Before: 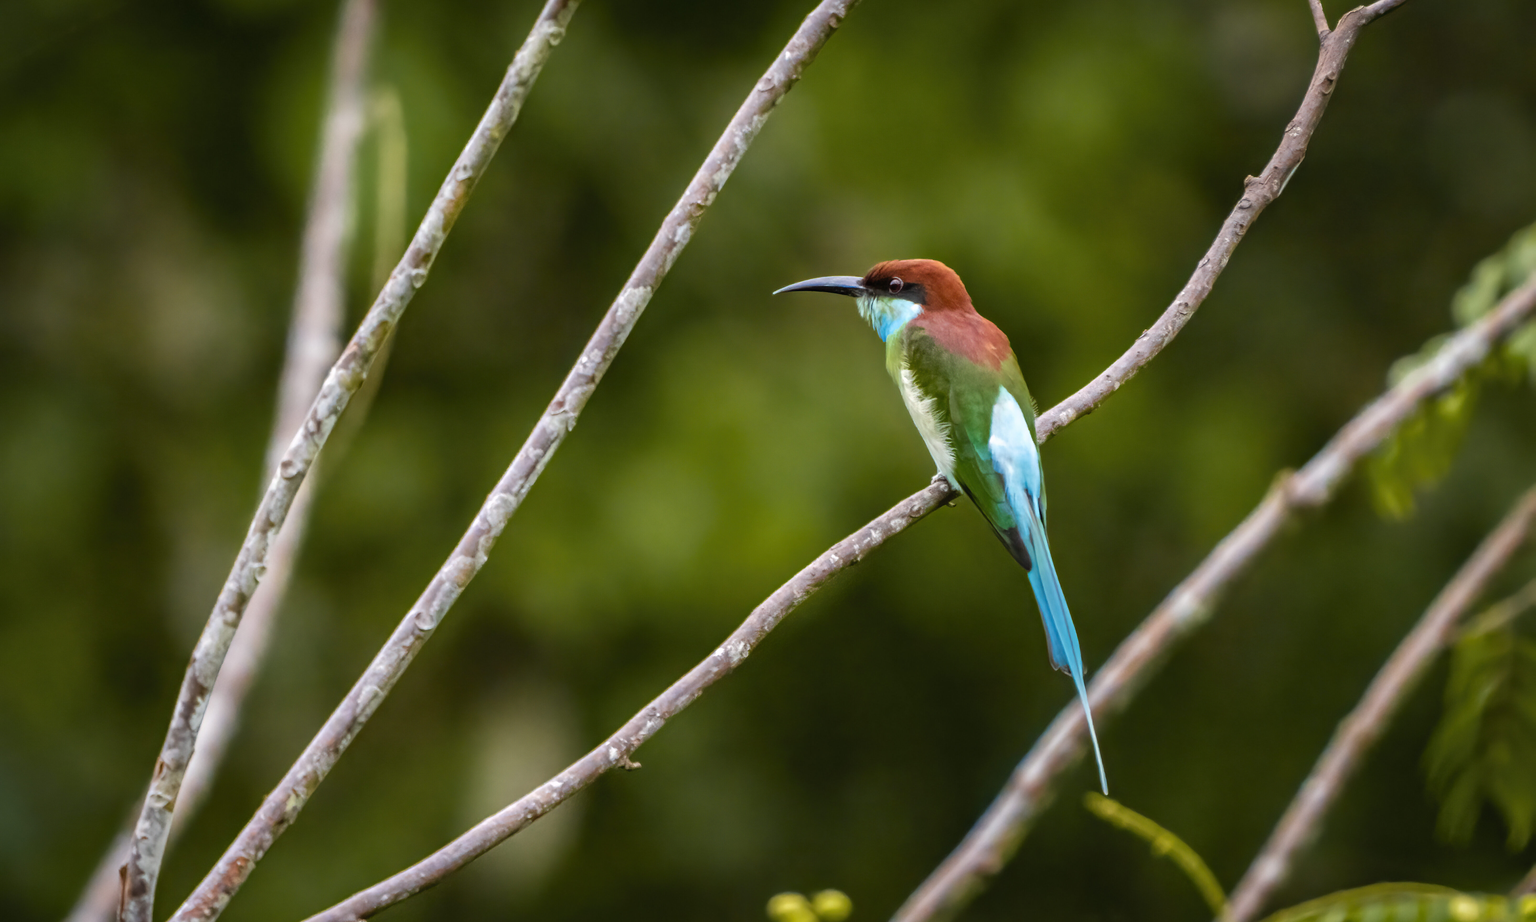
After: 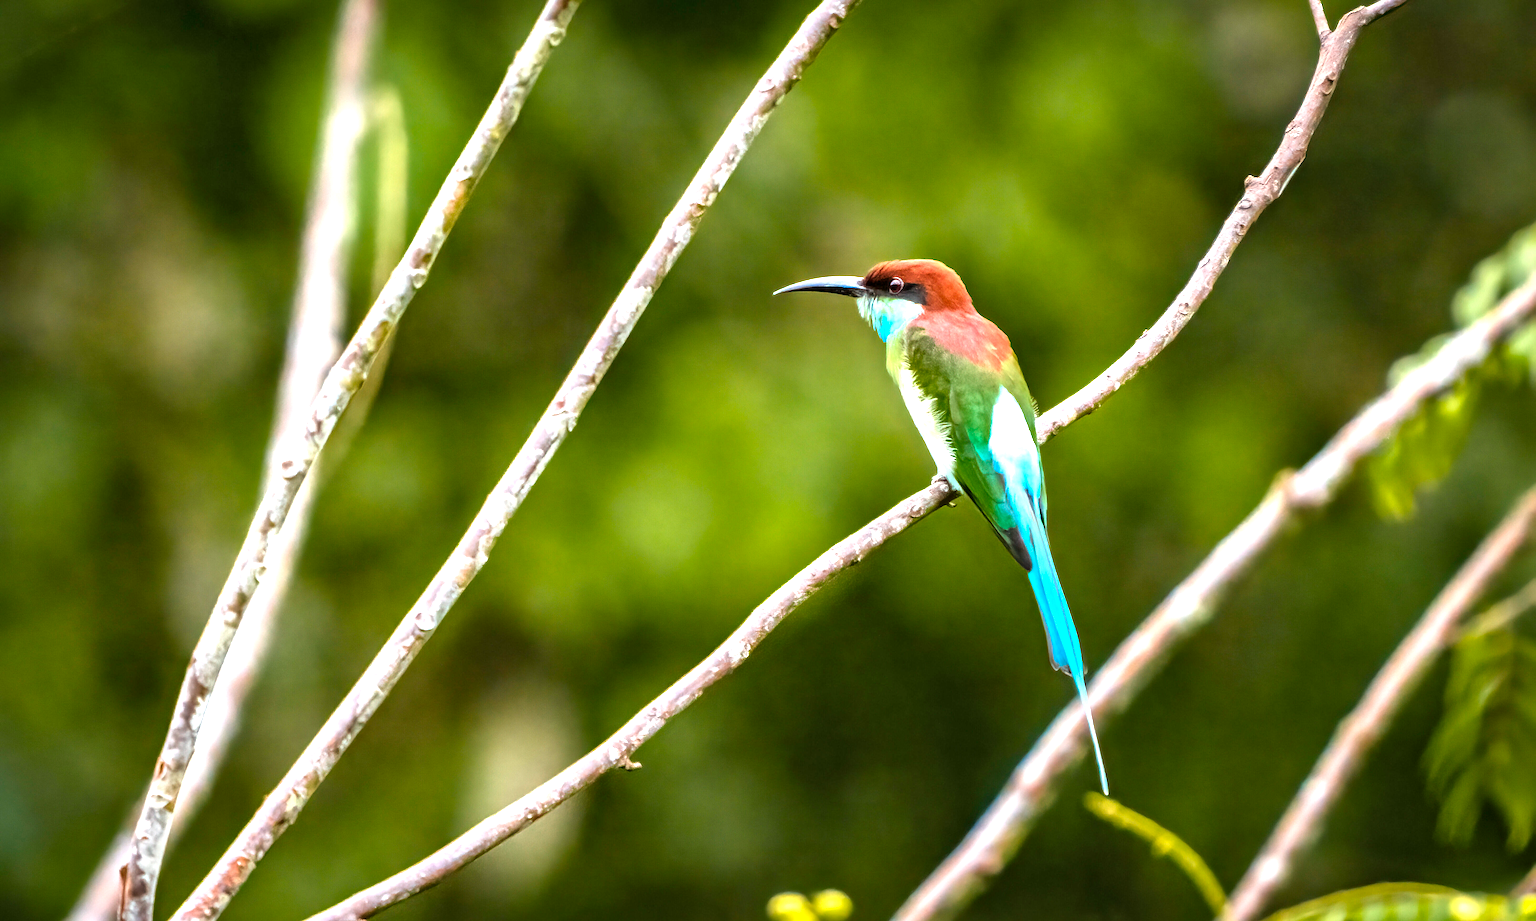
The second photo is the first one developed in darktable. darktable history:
local contrast: mode bilateral grid, contrast 20, coarseness 50, detail 130%, midtone range 0.2
sharpen: on, module defaults
exposure: black level correction 0, exposure 1.3 EV, compensate exposure bias true, compensate highlight preservation false
